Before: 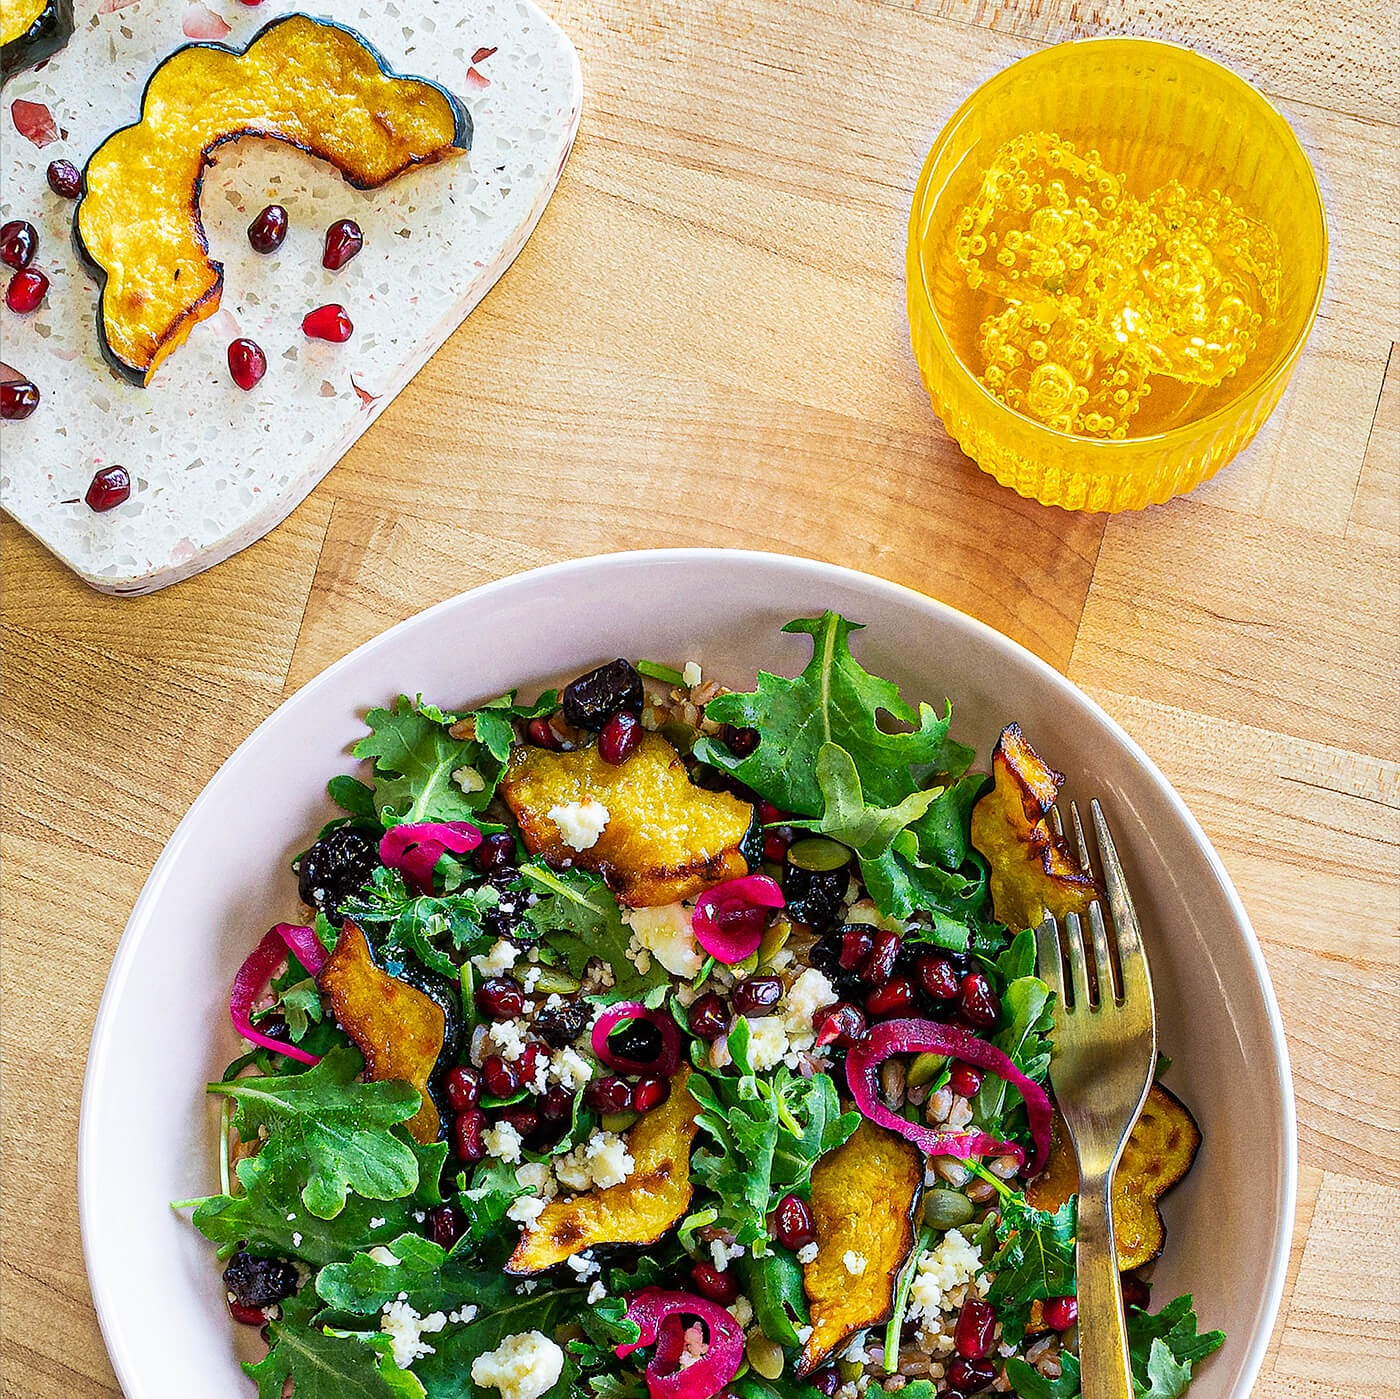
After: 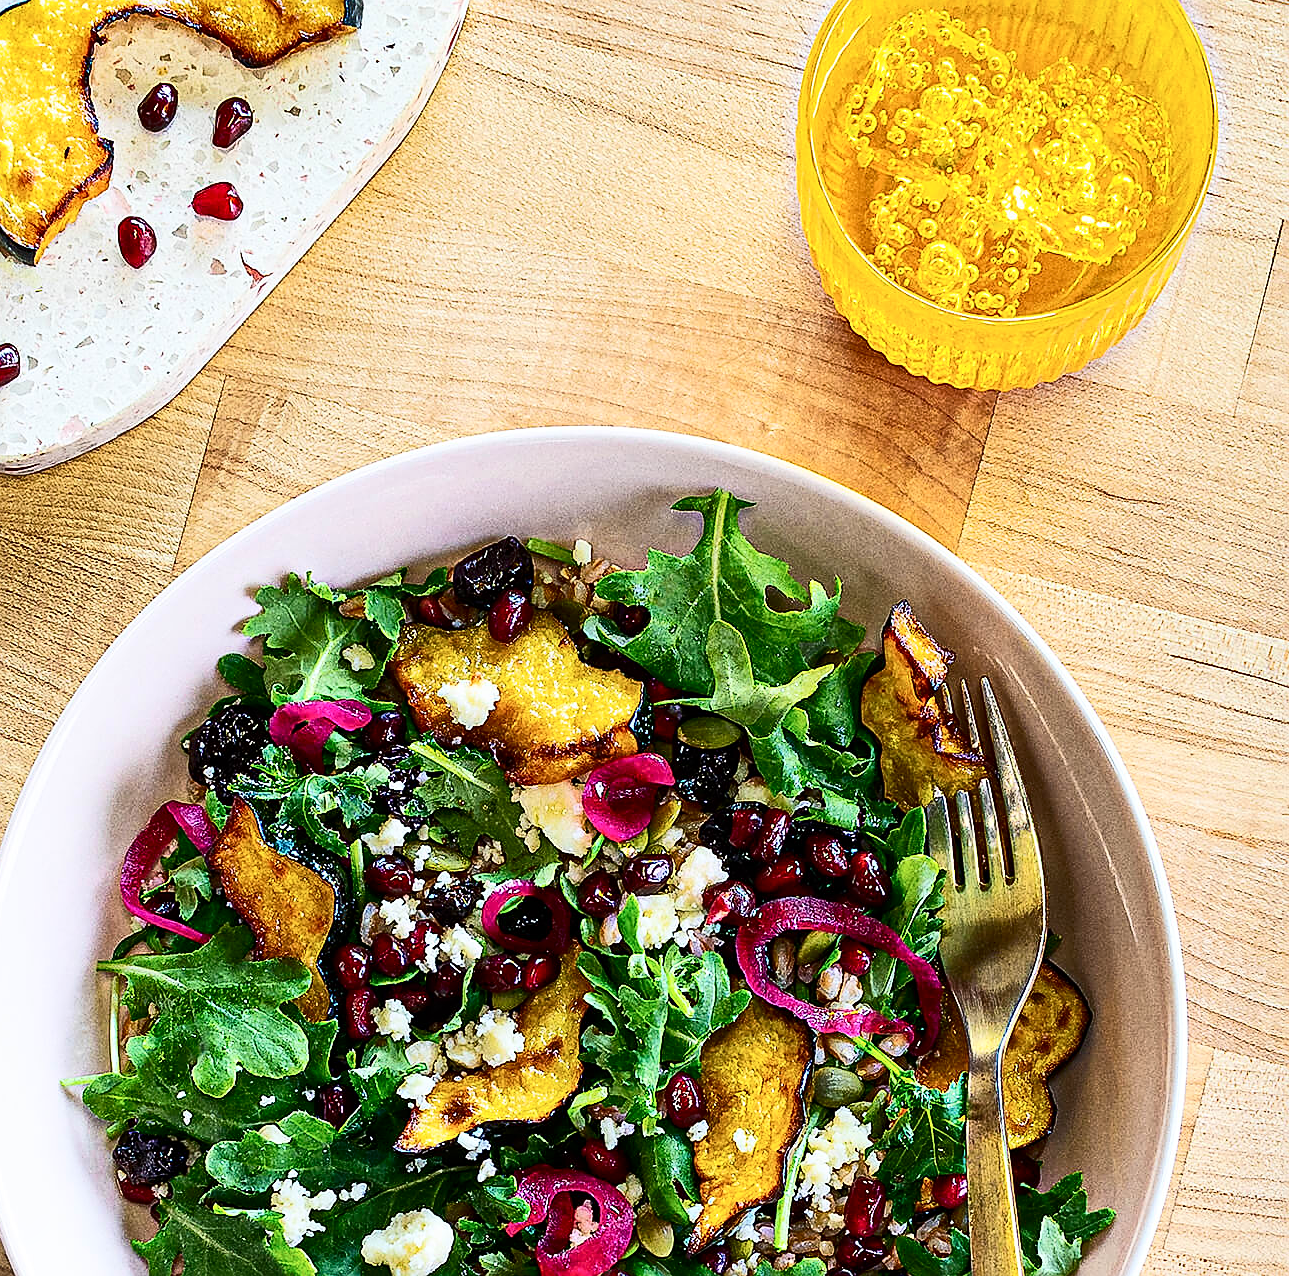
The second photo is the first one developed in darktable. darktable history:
crop and rotate: left 7.921%, top 8.784%
shadows and highlights: shadows 37.6, highlights -26.8, soften with gaussian
contrast brightness saturation: contrast 0.284
sharpen: on, module defaults
